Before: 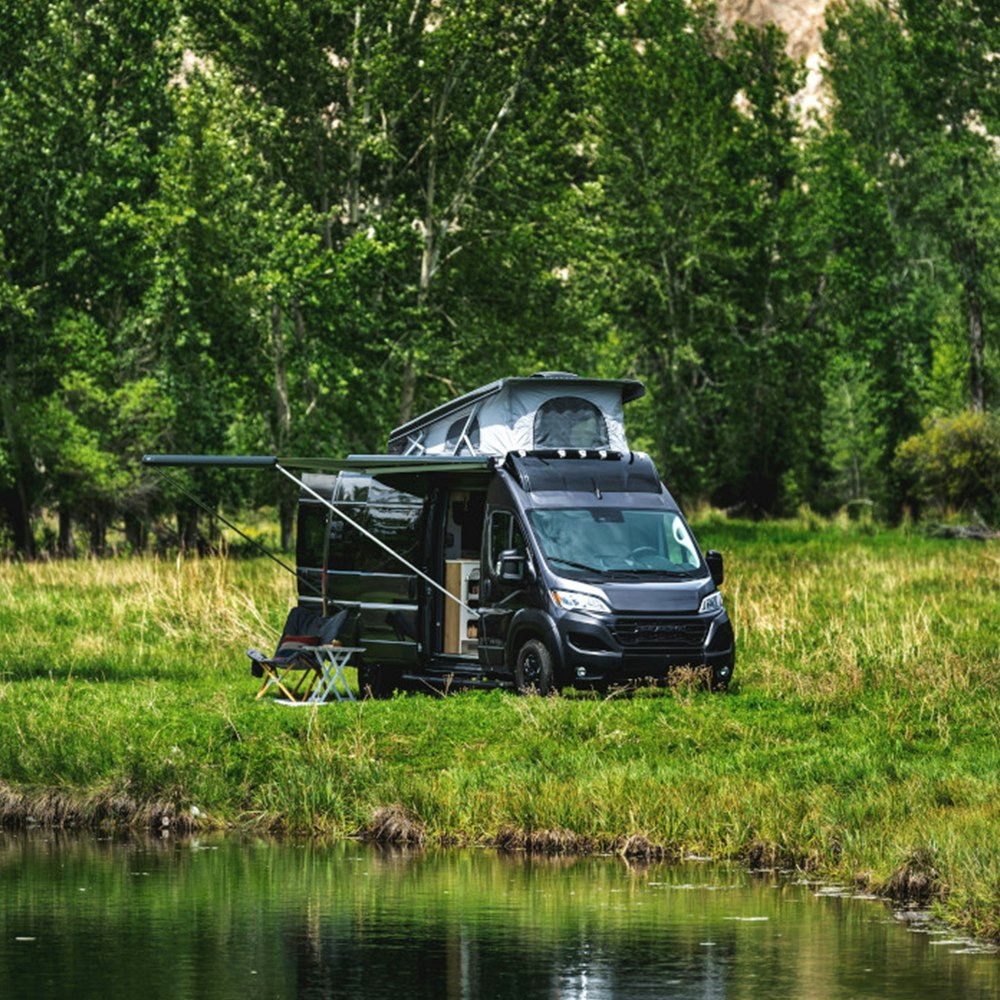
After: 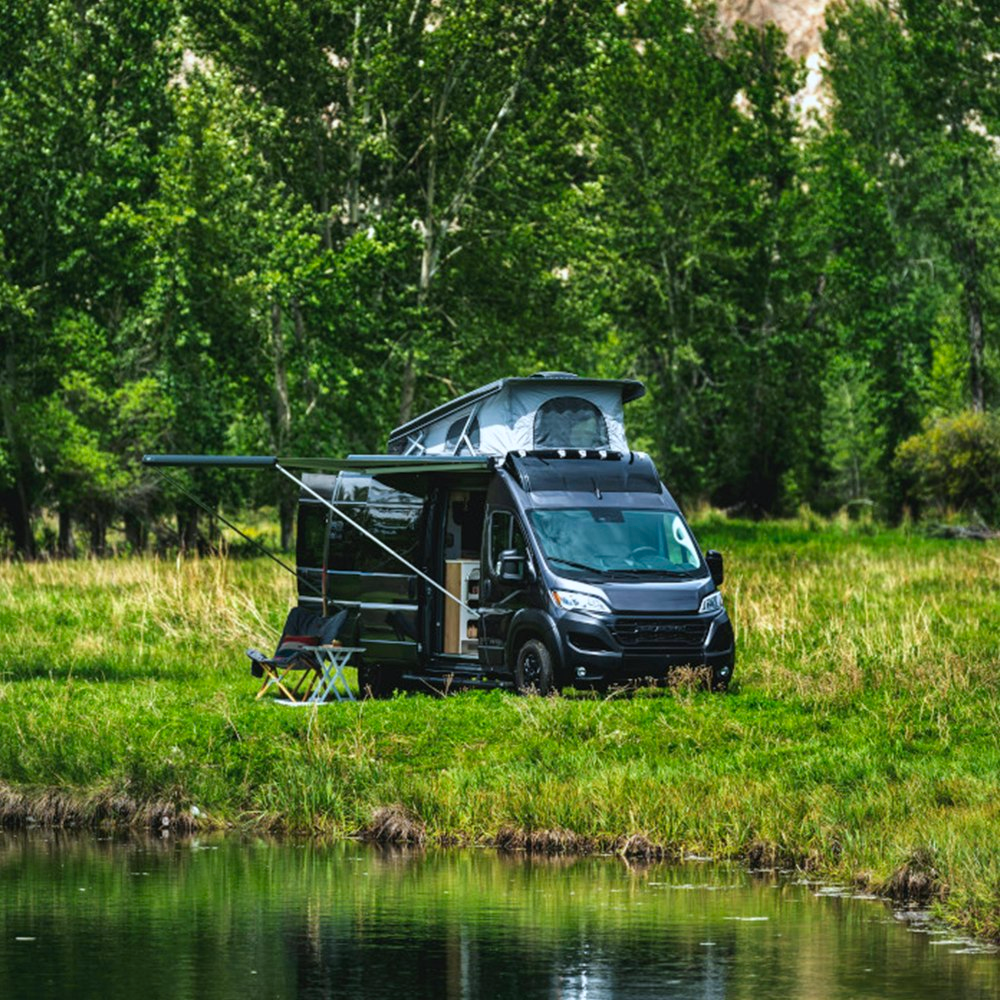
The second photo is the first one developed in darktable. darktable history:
color calibration: output R [0.972, 0.068, -0.094, 0], output G [-0.178, 1.216, -0.086, 0], output B [0.095, -0.136, 0.98, 0], gray › normalize channels true, illuminant as shot in camera, x 0.358, y 0.373, temperature 4628.91 K, gamut compression 0.018
